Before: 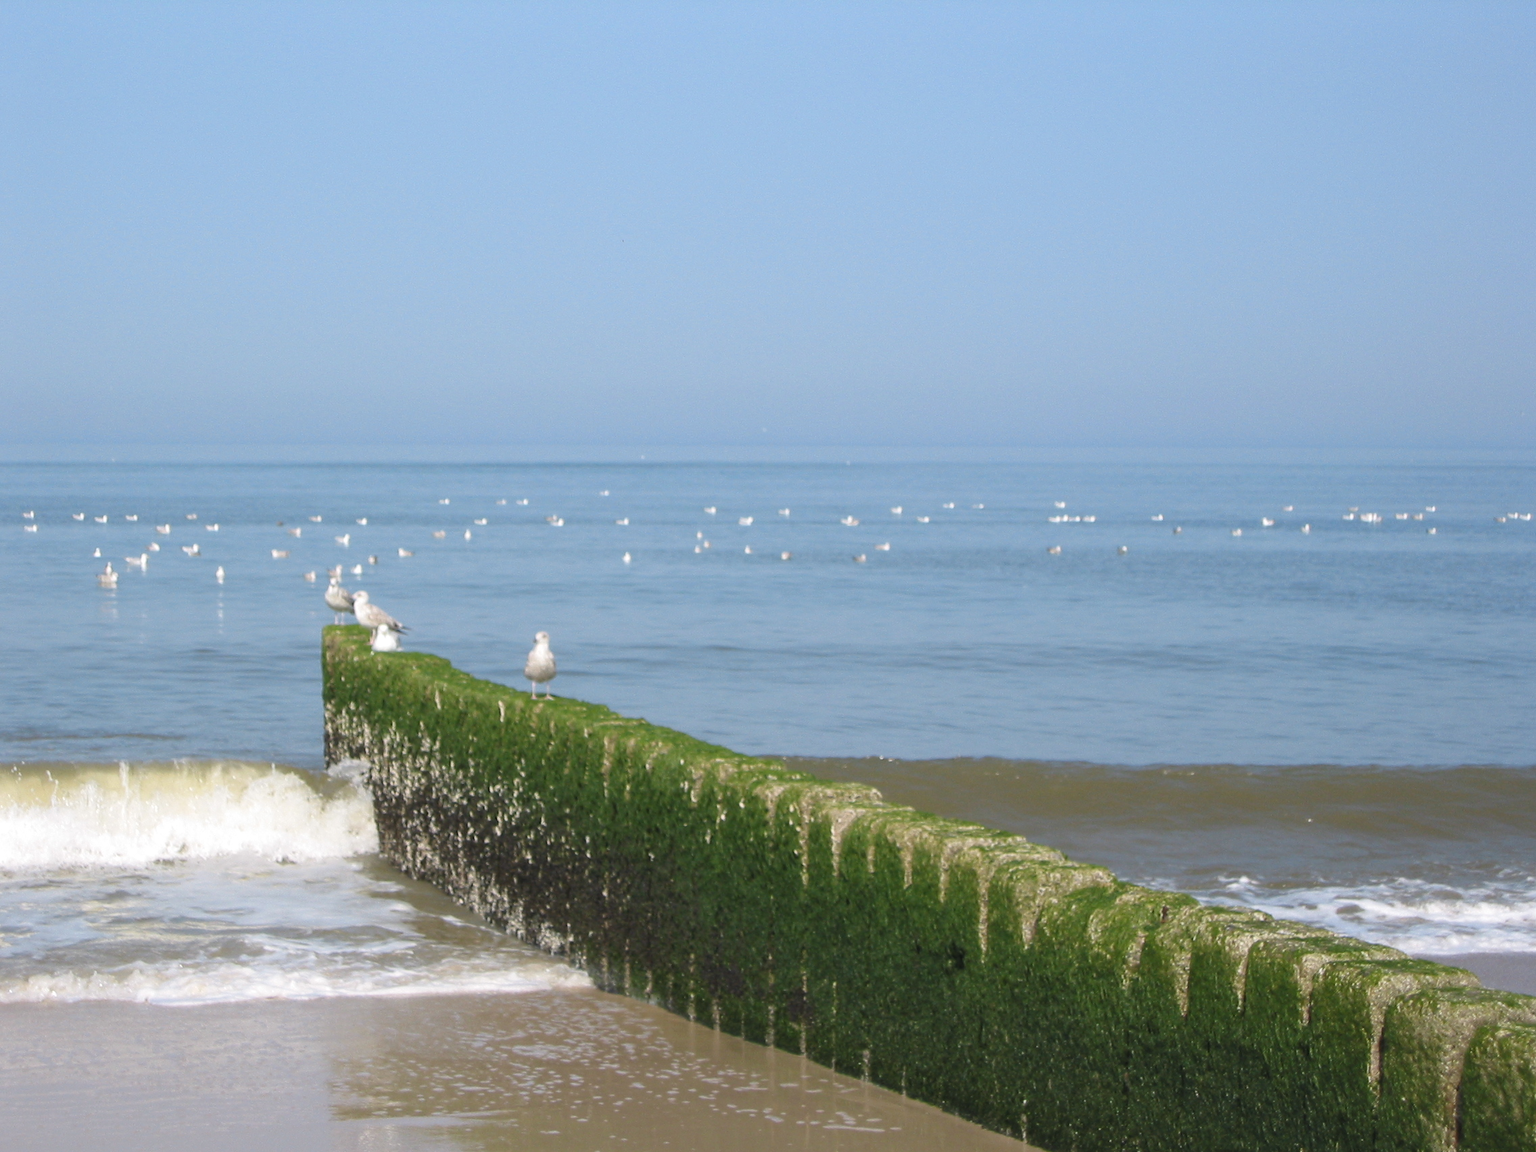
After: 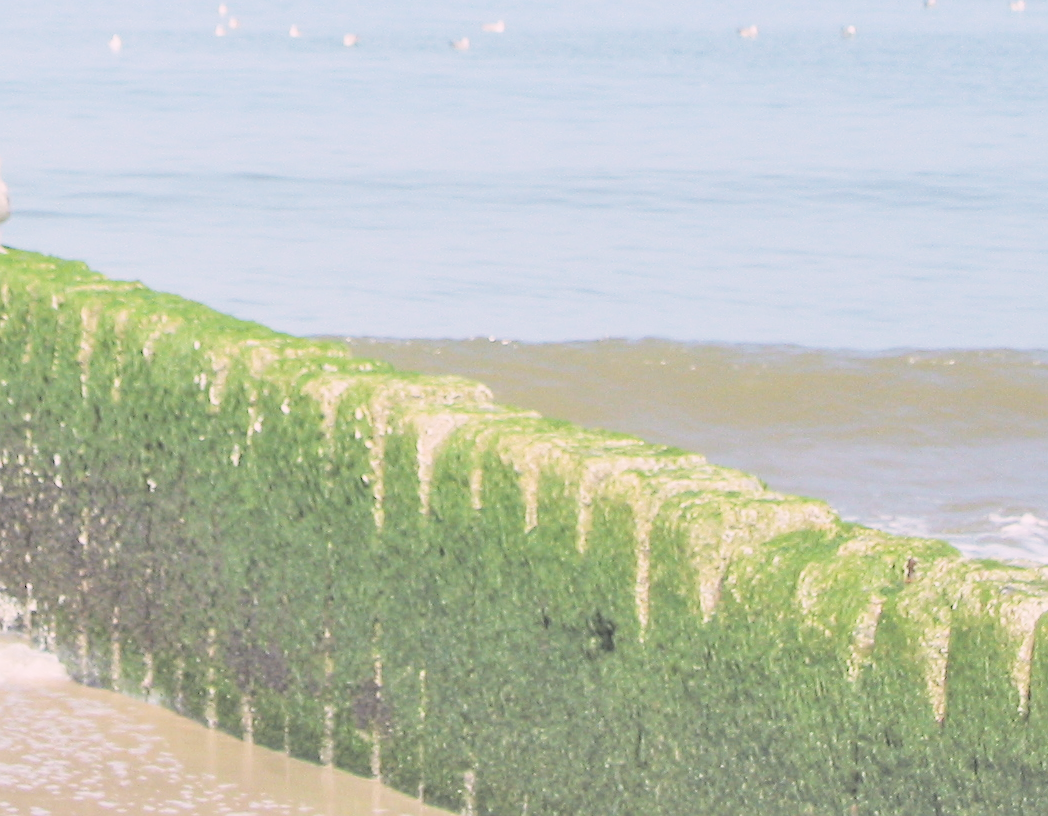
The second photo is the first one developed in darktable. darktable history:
contrast brightness saturation: brightness 0.983
color correction: highlights a* 7.87, highlights b* 4.13
shadows and highlights: soften with gaussian
tone curve: curves: ch0 [(0, 0) (0.091, 0.077) (0.517, 0.574) (0.745, 0.82) (0.844, 0.908) (0.909, 0.942) (1, 0.973)]; ch1 [(0, 0) (0.437, 0.404) (0.5, 0.5) (0.534, 0.554) (0.58, 0.603) (0.616, 0.649) (1, 1)]; ch2 [(0, 0) (0.442, 0.415) (0.5, 0.5) (0.535, 0.557) (0.585, 0.62) (1, 1)], preserve colors none
sharpen: radius 1.251, amount 0.299, threshold 0.065
color calibration: illuminant Planckian (black body), x 0.368, y 0.36, temperature 4277.73 K
crop: left 35.752%, top 45.947%, right 18.079%, bottom 6.119%
